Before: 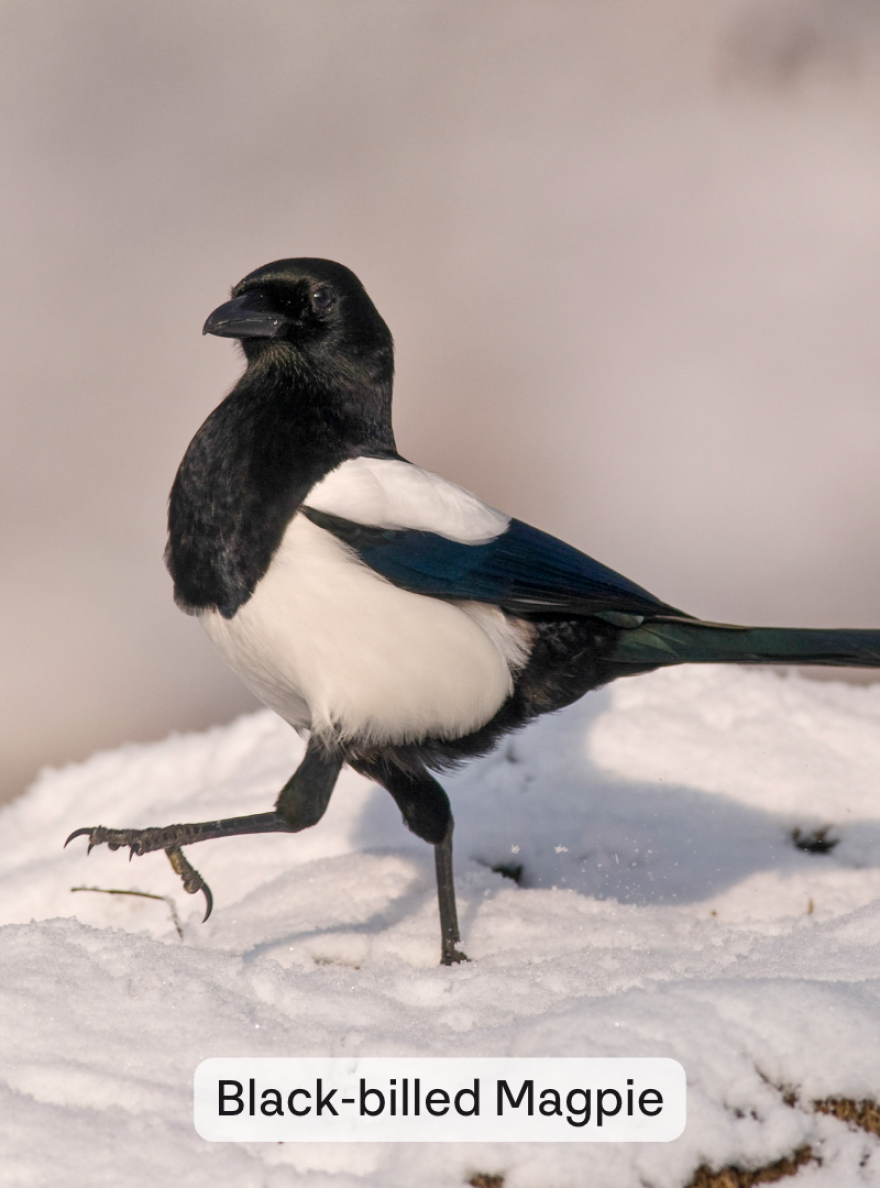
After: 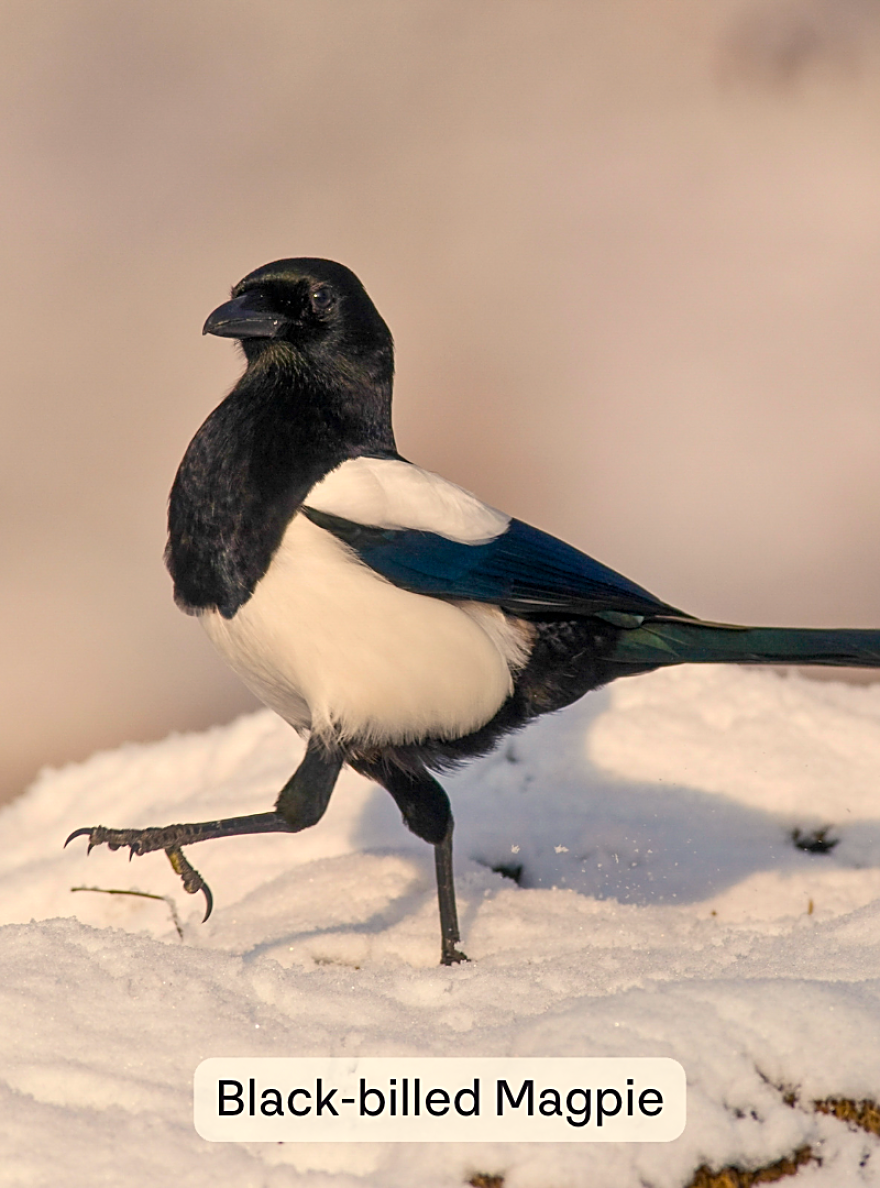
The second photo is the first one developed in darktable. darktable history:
contrast brightness saturation: saturation 0.121
sharpen: on, module defaults
color balance rgb: highlights gain › chroma 3%, highlights gain › hue 78.72°, perceptual saturation grading › global saturation 30.454%
